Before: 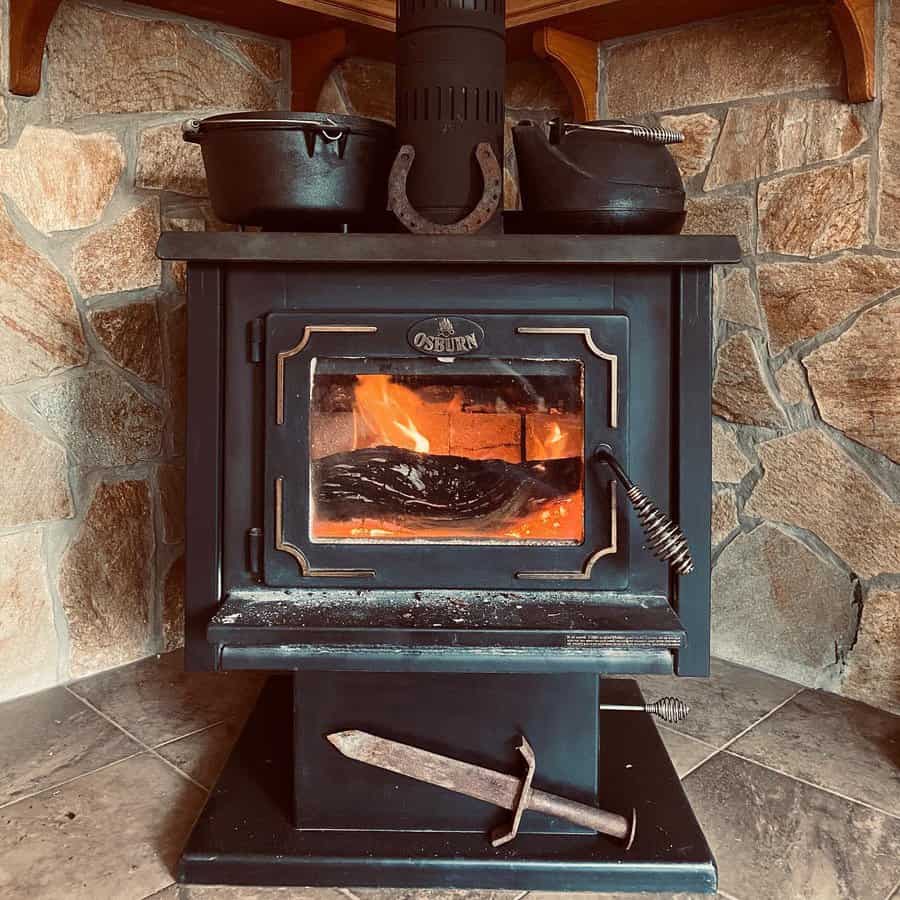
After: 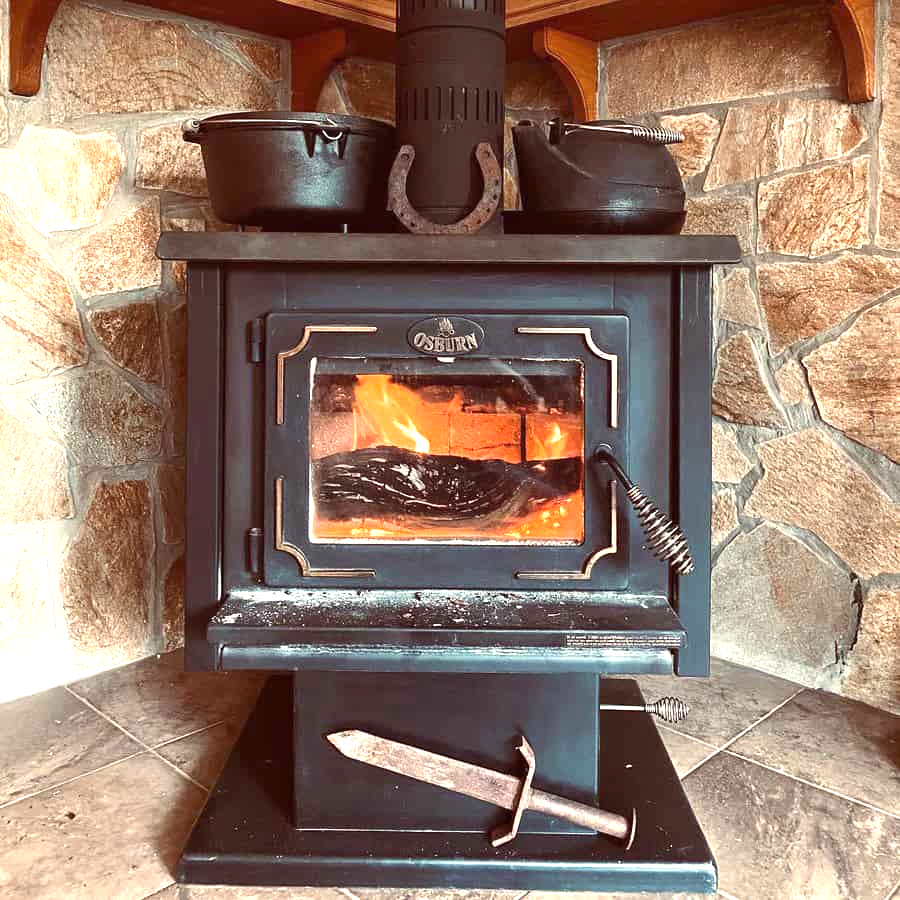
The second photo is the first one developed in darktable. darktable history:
exposure: black level correction 0, exposure 1 EV, compensate exposure bias true, compensate highlight preservation false
tone equalizer: on, module defaults
